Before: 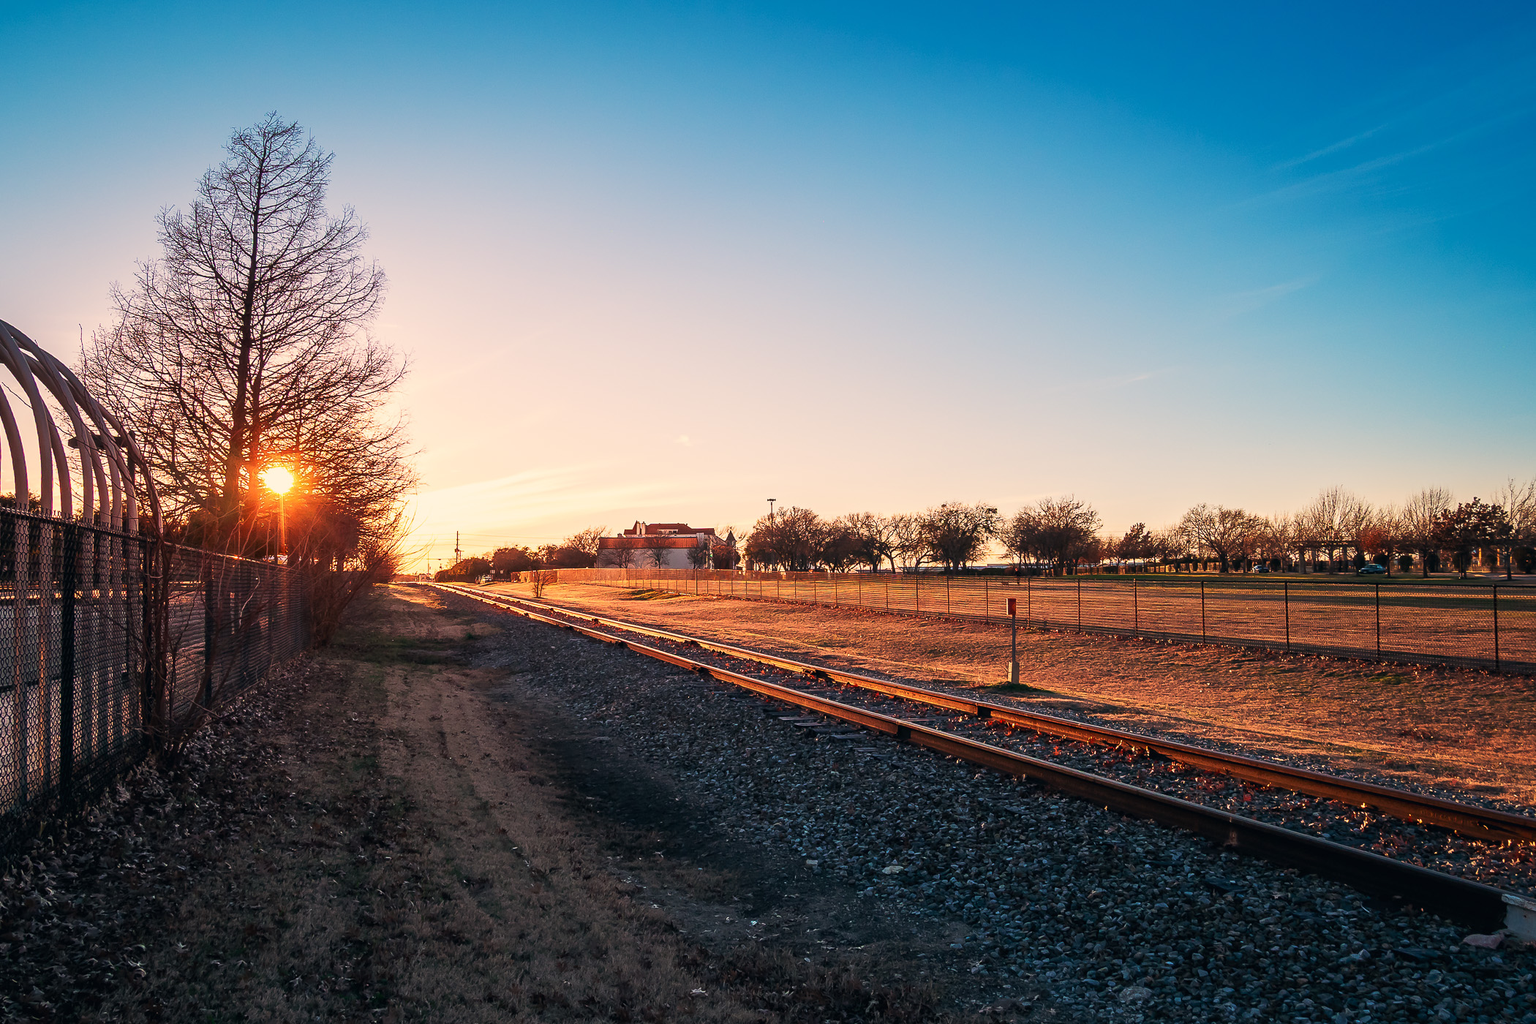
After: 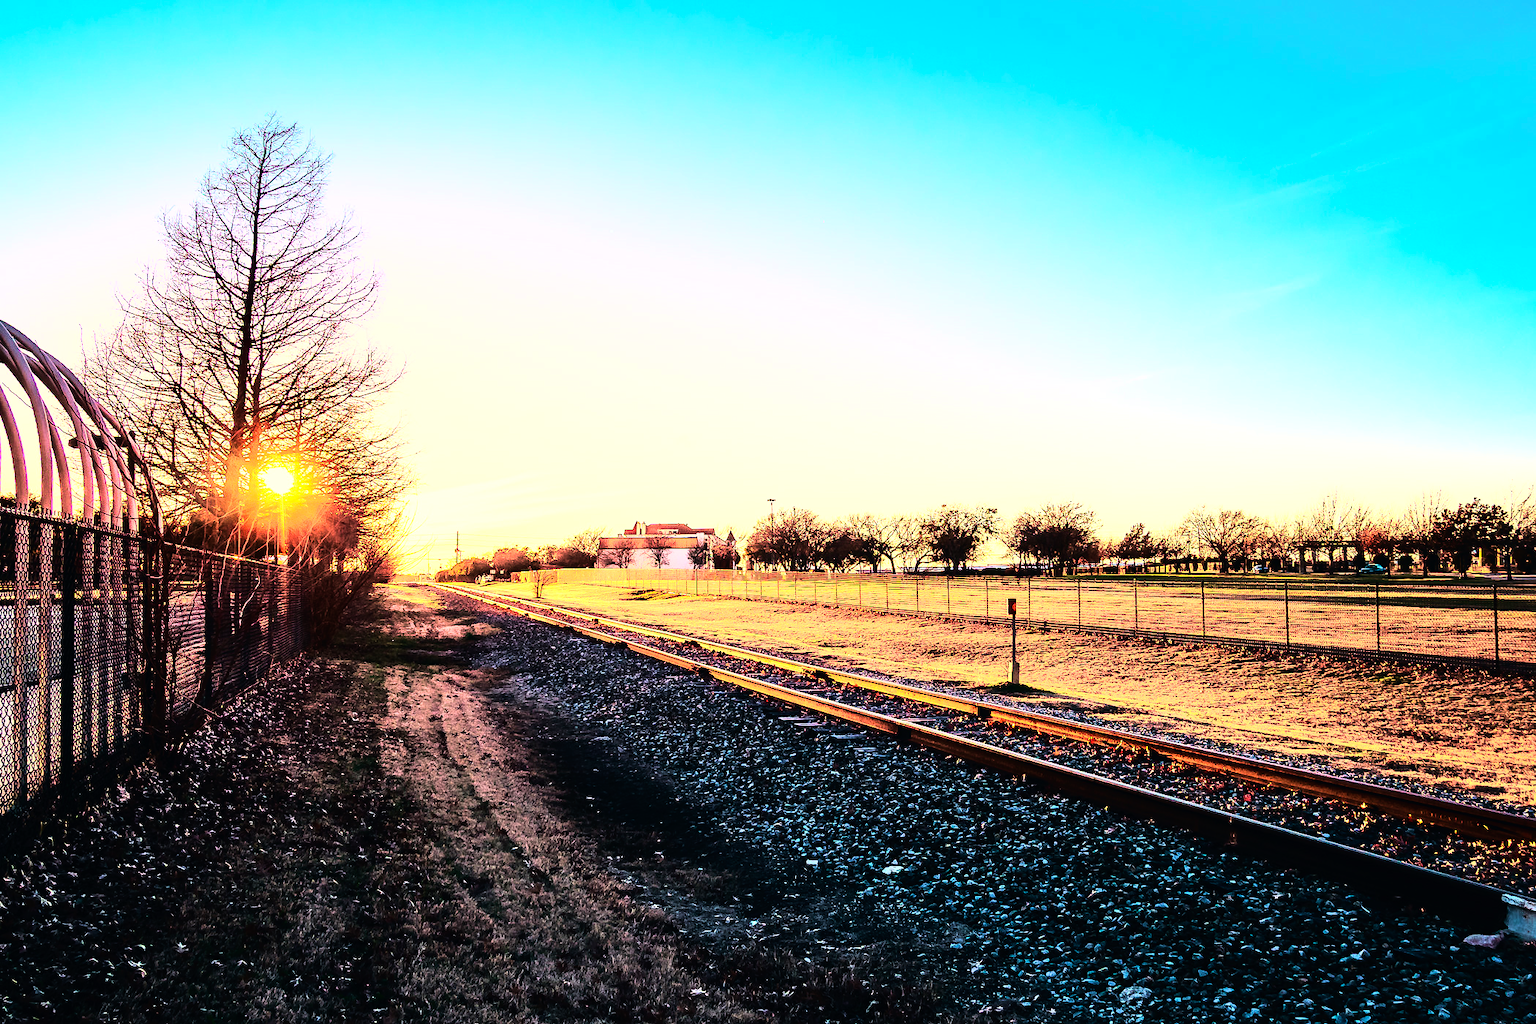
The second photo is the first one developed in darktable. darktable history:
tone curve: curves: ch0 [(0, 0) (0.003, 0.002) (0.011, 0.005) (0.025, 0.011) (0.044, 0.017) (0.069, 0.021) (0.1, 0.027) (0.136, 0.035) (0.177, 0.05) (0.224, 0.076) (0.277, 0.126) (0.335, 0.212) (0.399, 0.333) (0.468, 0.473) (0.543, 0.627) (0.623, 0.784) (0.709, 0.9) (0.801, 0.963) (0.898, 0.988) (1, 1)]
base curve: curves: ch0 [(0, 0) (0.012, 0.01) (0.073, 0.168) (0.31, 0.711) (0.645, 0.957) (1, 1)]
shadows and highlights: radius 333.84, shadows 64.15, highlights 4.57, compress 87.27%, soften with gaussian
velvia: strength 73.71%
contrast brightness saturation: contrast 0.203, brightness 0.167, saturation 0.221
